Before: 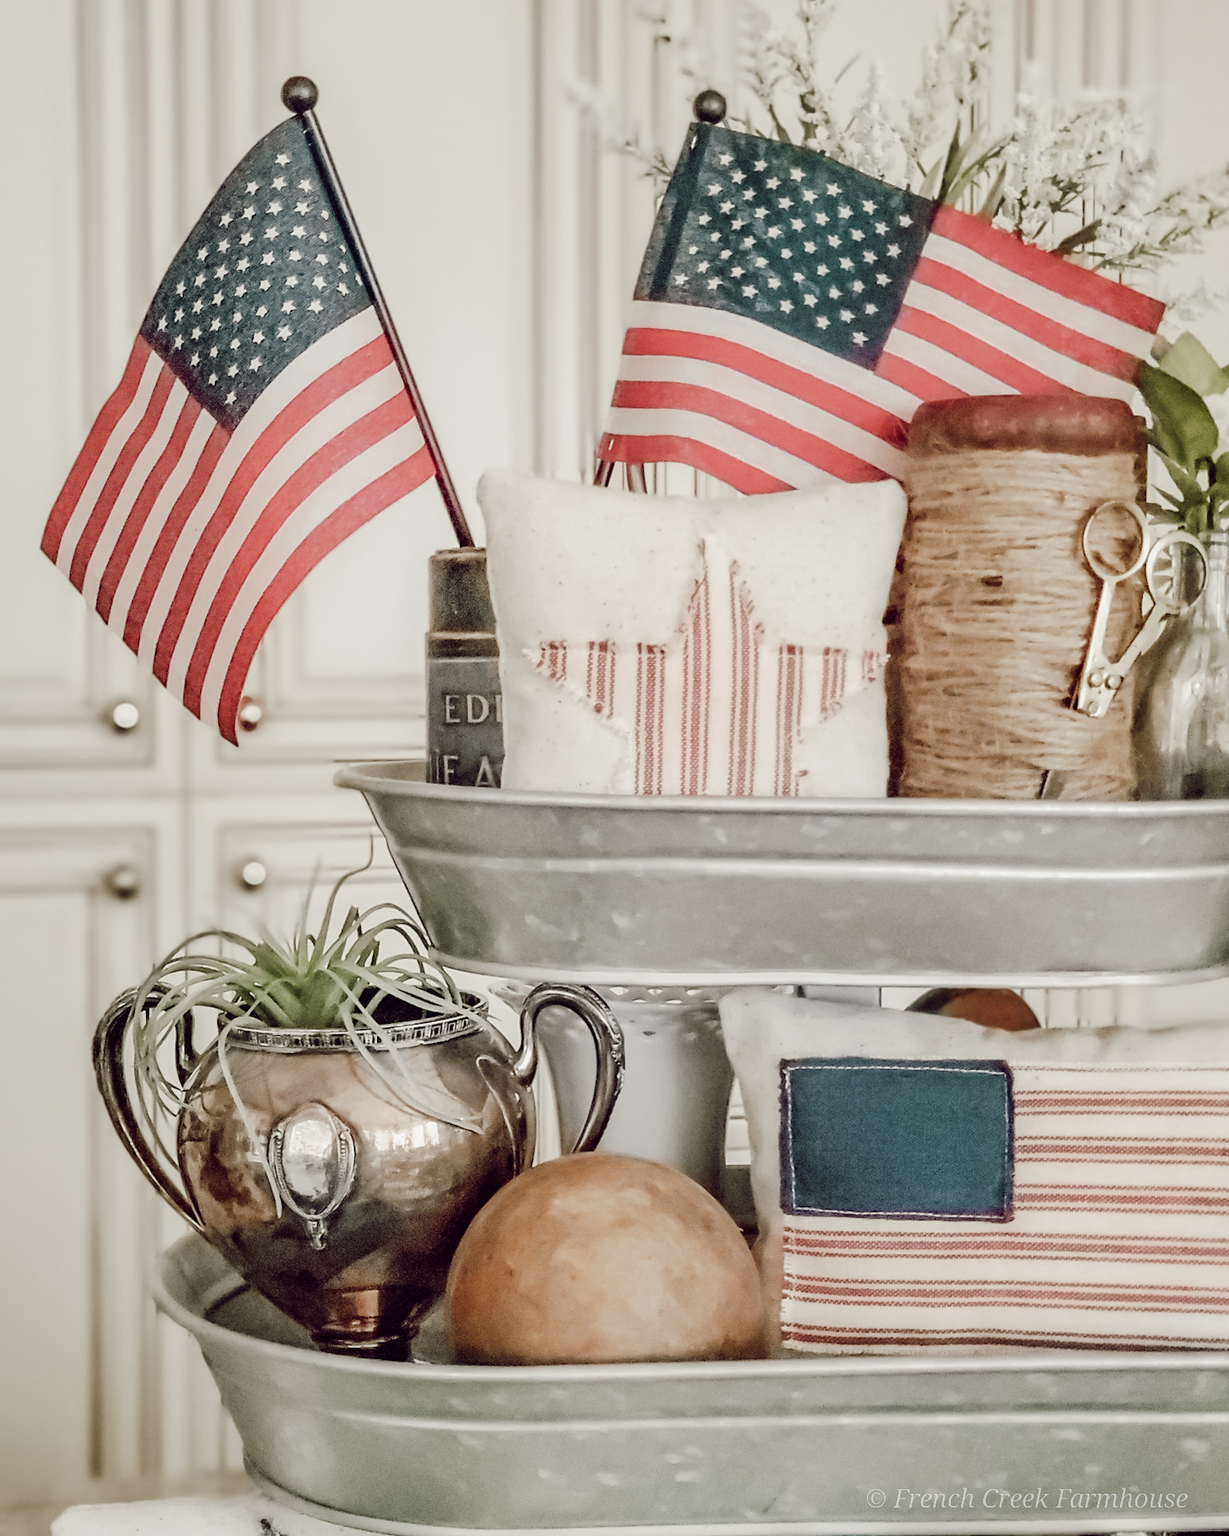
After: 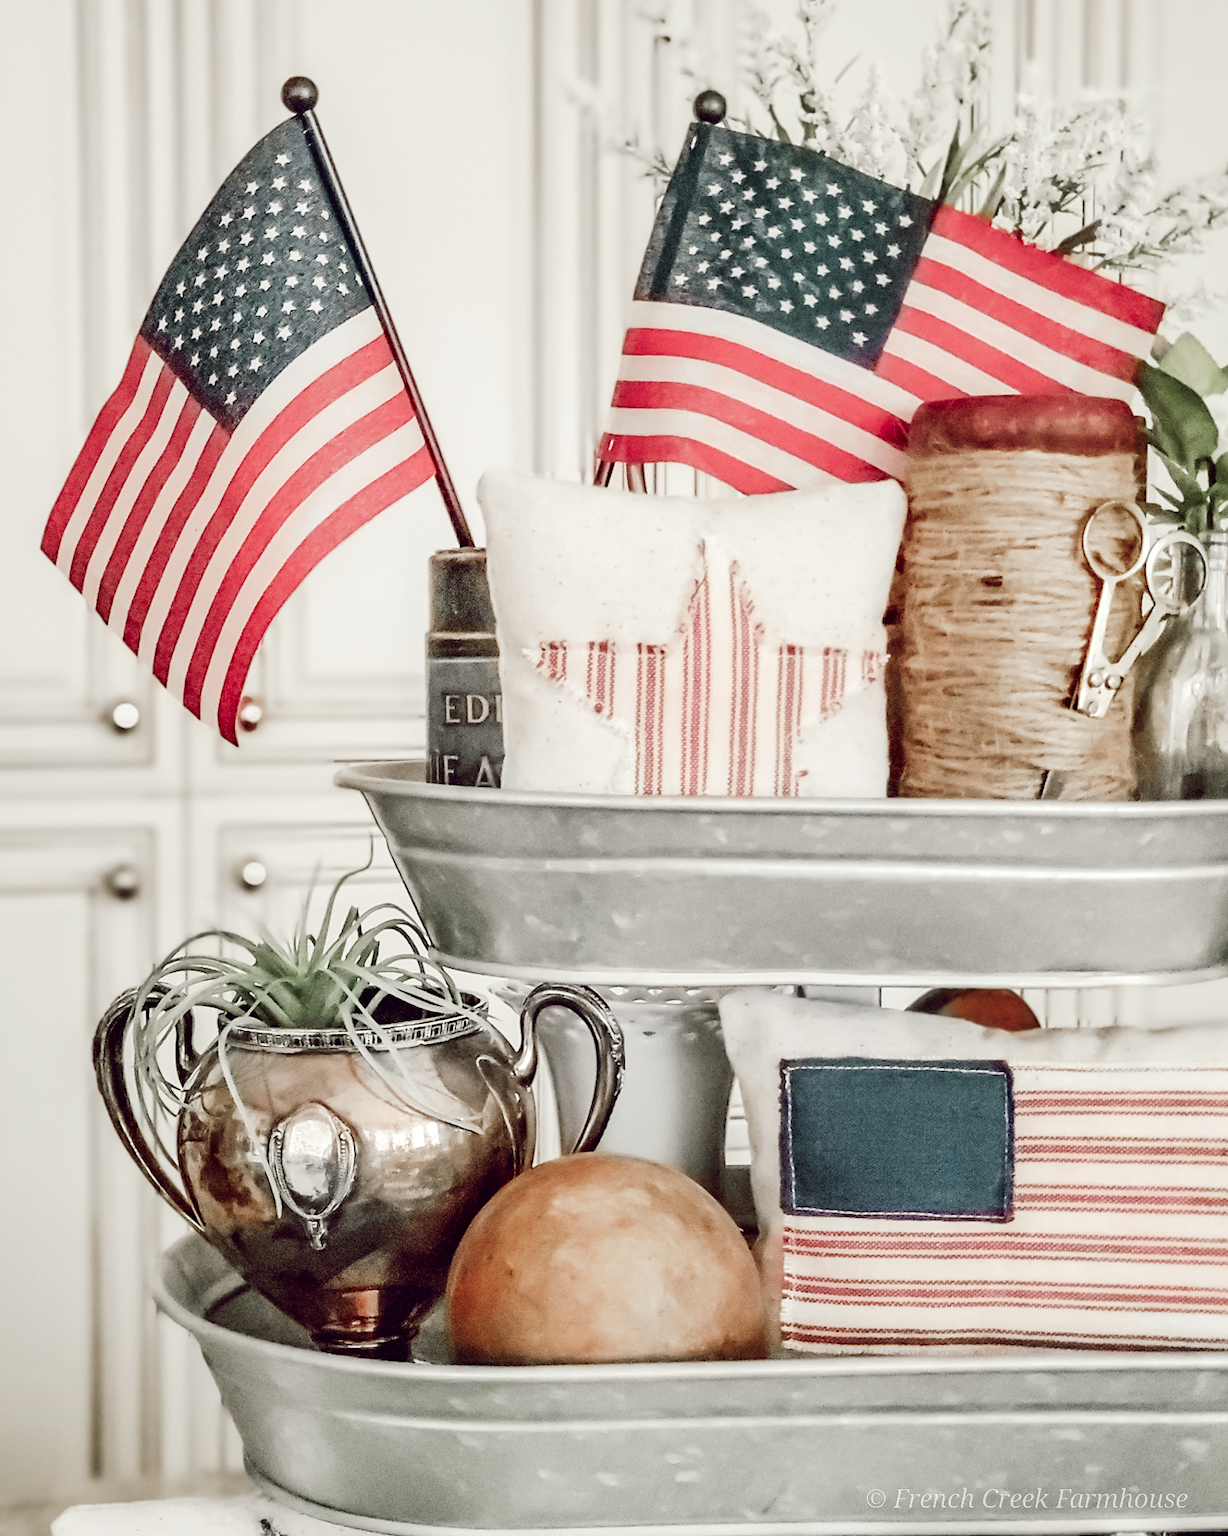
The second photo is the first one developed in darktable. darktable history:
contrast brightness saturation: contrast 0.14
color zones: curves: ch0 [(0, 0.466) (0.128, 0.466) (0.25, 0.5) (0.375, 0.456) (0.5, 0.5) (0.625, 0.5) (0.737, 0.652) (0.875, 0.5)]; ch1 [(0, 0.603) (0.125, 0.618) (0.261, 0.348) (0.372, 0.353) (0.497, 0.363) (0.611, 0.45) (0.731, 0.427) (0.875, 0.518) (0.998, 0.652)]; ch2 [(0, 0.559) (0.125, 0.451) (0.253, 0.564) (0.37, 0.578) (0.5, 0.466) (0.625, 0.471) (0.731, 0.471) (0.88, 0.485)]
exposure: black level correction 0, exposure 0.2 EV, compensate exposure bias true, compensate highlight preservation false
